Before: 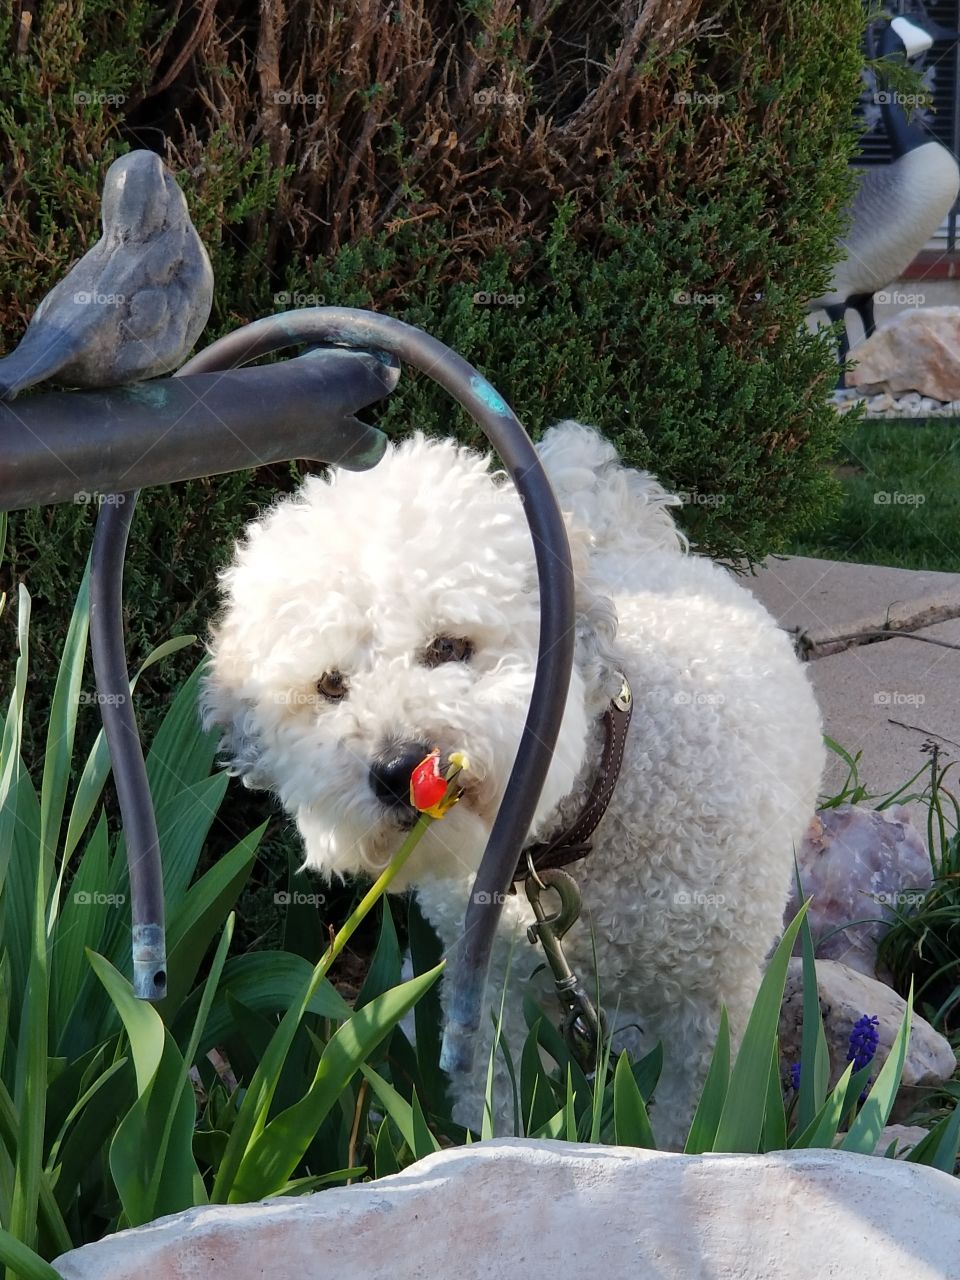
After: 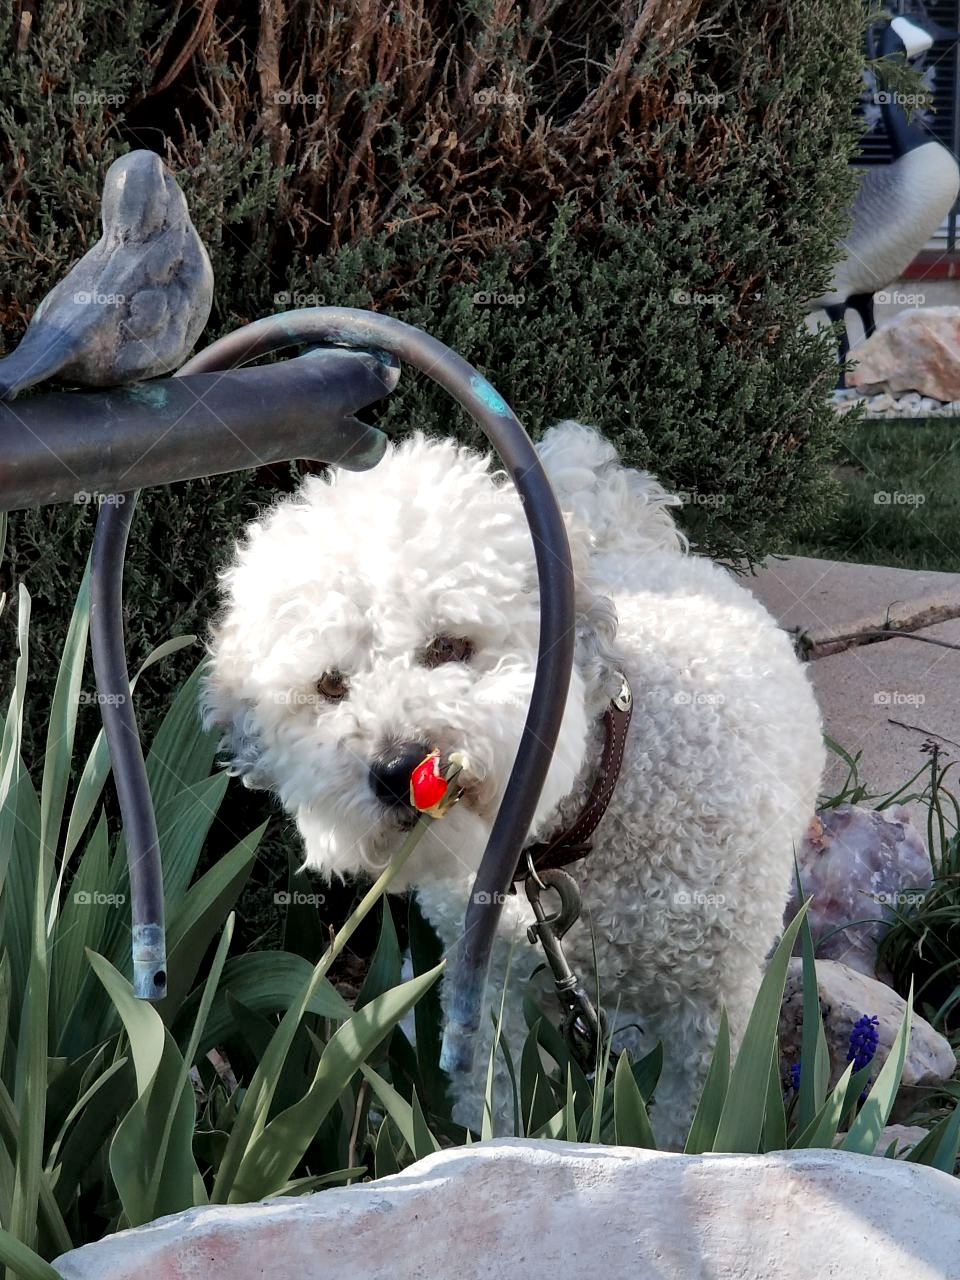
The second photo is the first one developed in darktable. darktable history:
tone equalizer: edges refinement/feathering 500, mask exposure compensation -1.57 EV, preserve details no
color zones: curves: ch1 [(0, 0.708) (0.088, 0.648) (0.245, 0.187) (0.429, 0.326) (0.571, 0.498) (0.714, 0.5) (0.857, 0.5) (1, 0.708)]
local contrast: mode bilateral grid, contrast 21, coarseness 50, detail 162%, midtone range 0.2
